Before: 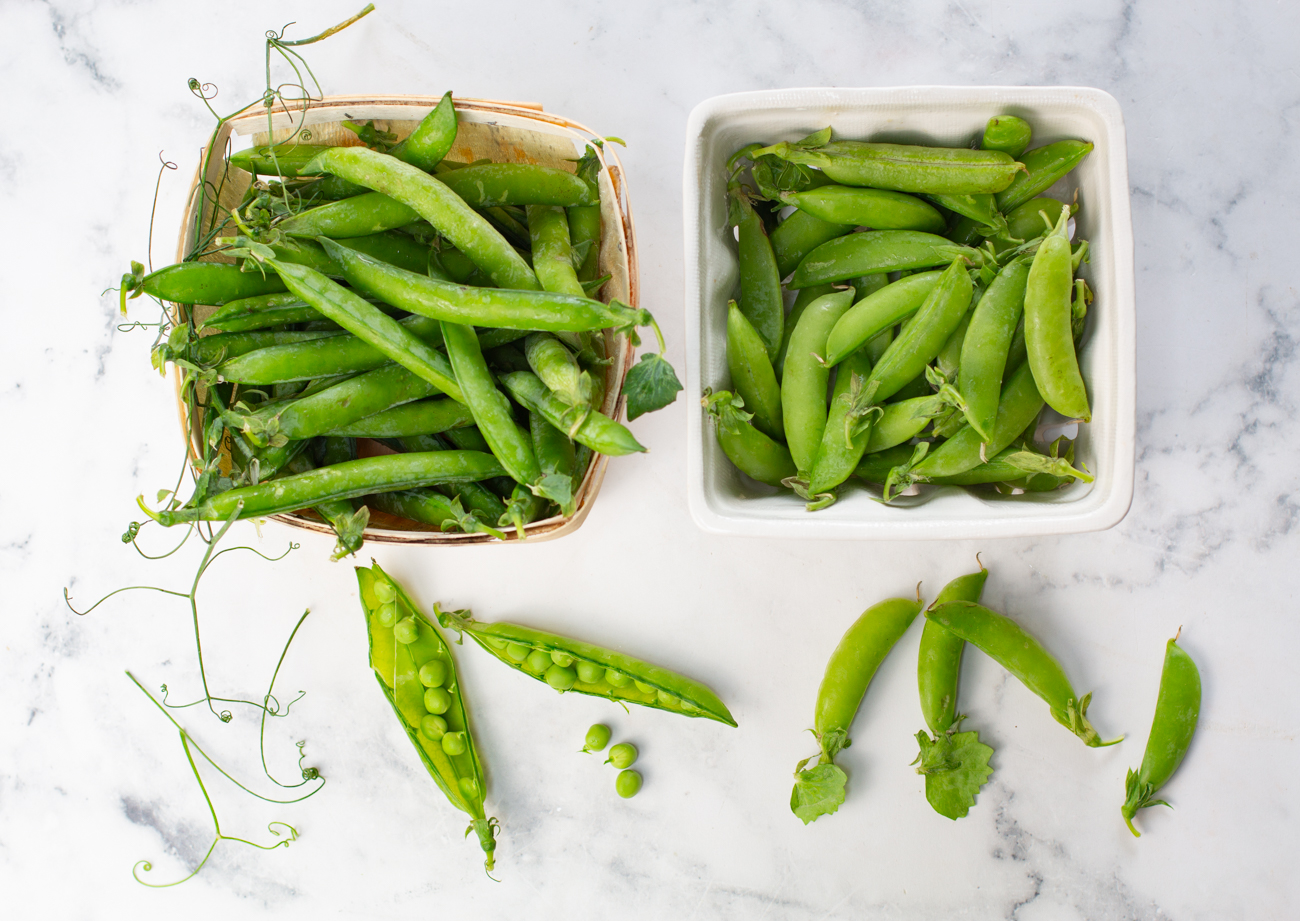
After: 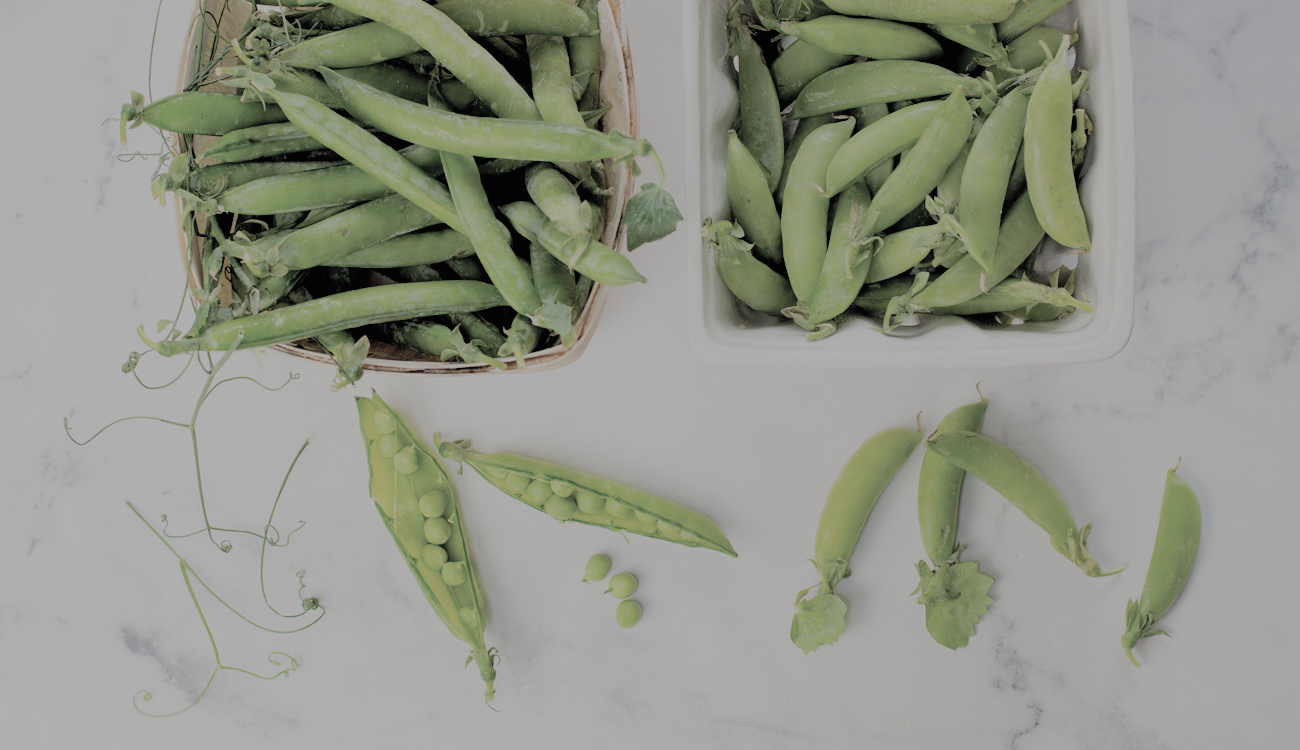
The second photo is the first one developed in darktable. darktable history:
exposure: exposure -0.907 EV, compensate highlight preservation false
crop and rotate: top 18.471%
contrast brightness saturation: brightness 0.183, saturation -0.5
filmic rgb: black relative exposure -4.42 EV, white relative exposure 6.58 EV, hardness 1.88, contrast 0.505
